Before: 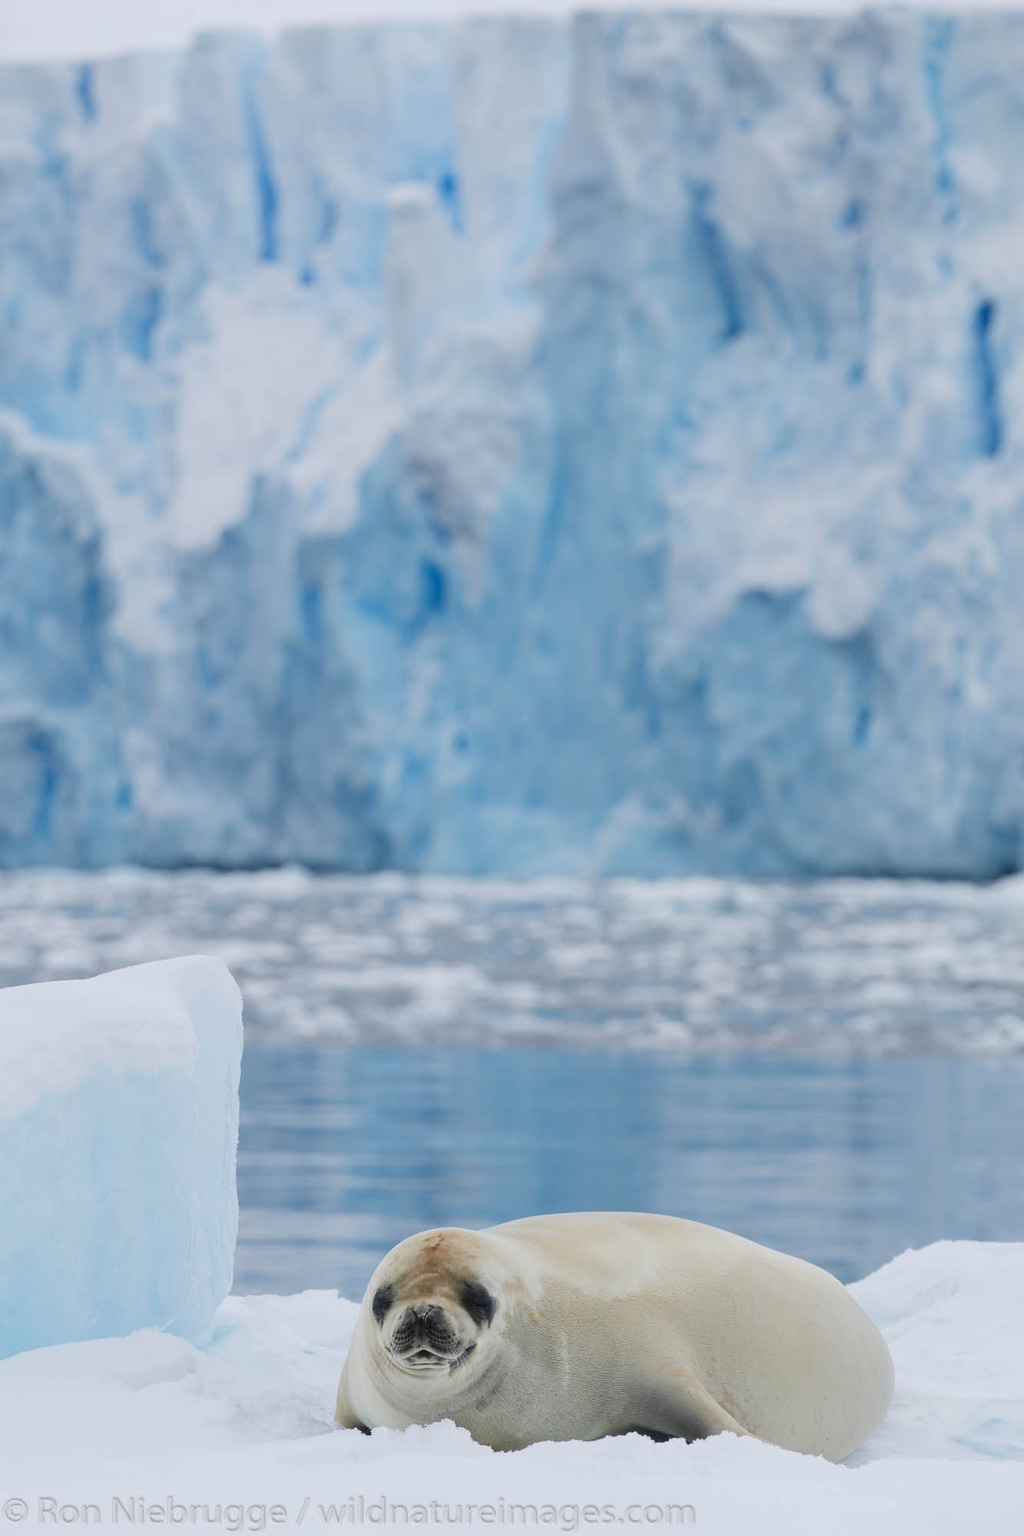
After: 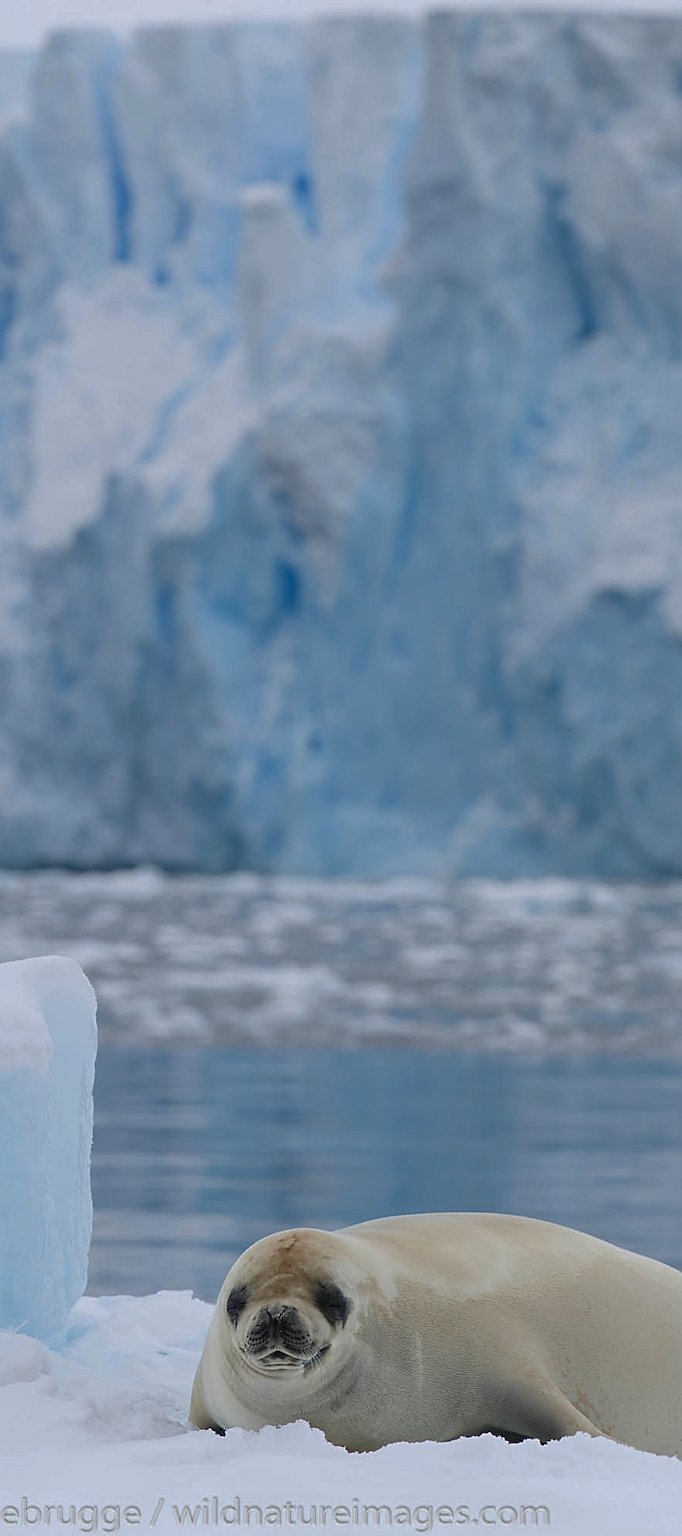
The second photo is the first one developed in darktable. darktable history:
base curve: curves: ch0 [(0, 0) (0.595, 0.418) (1, 1)], preserve colors none
sharpen: on, module defaults
crop and rotate: left 14.299%, right 19.063%
